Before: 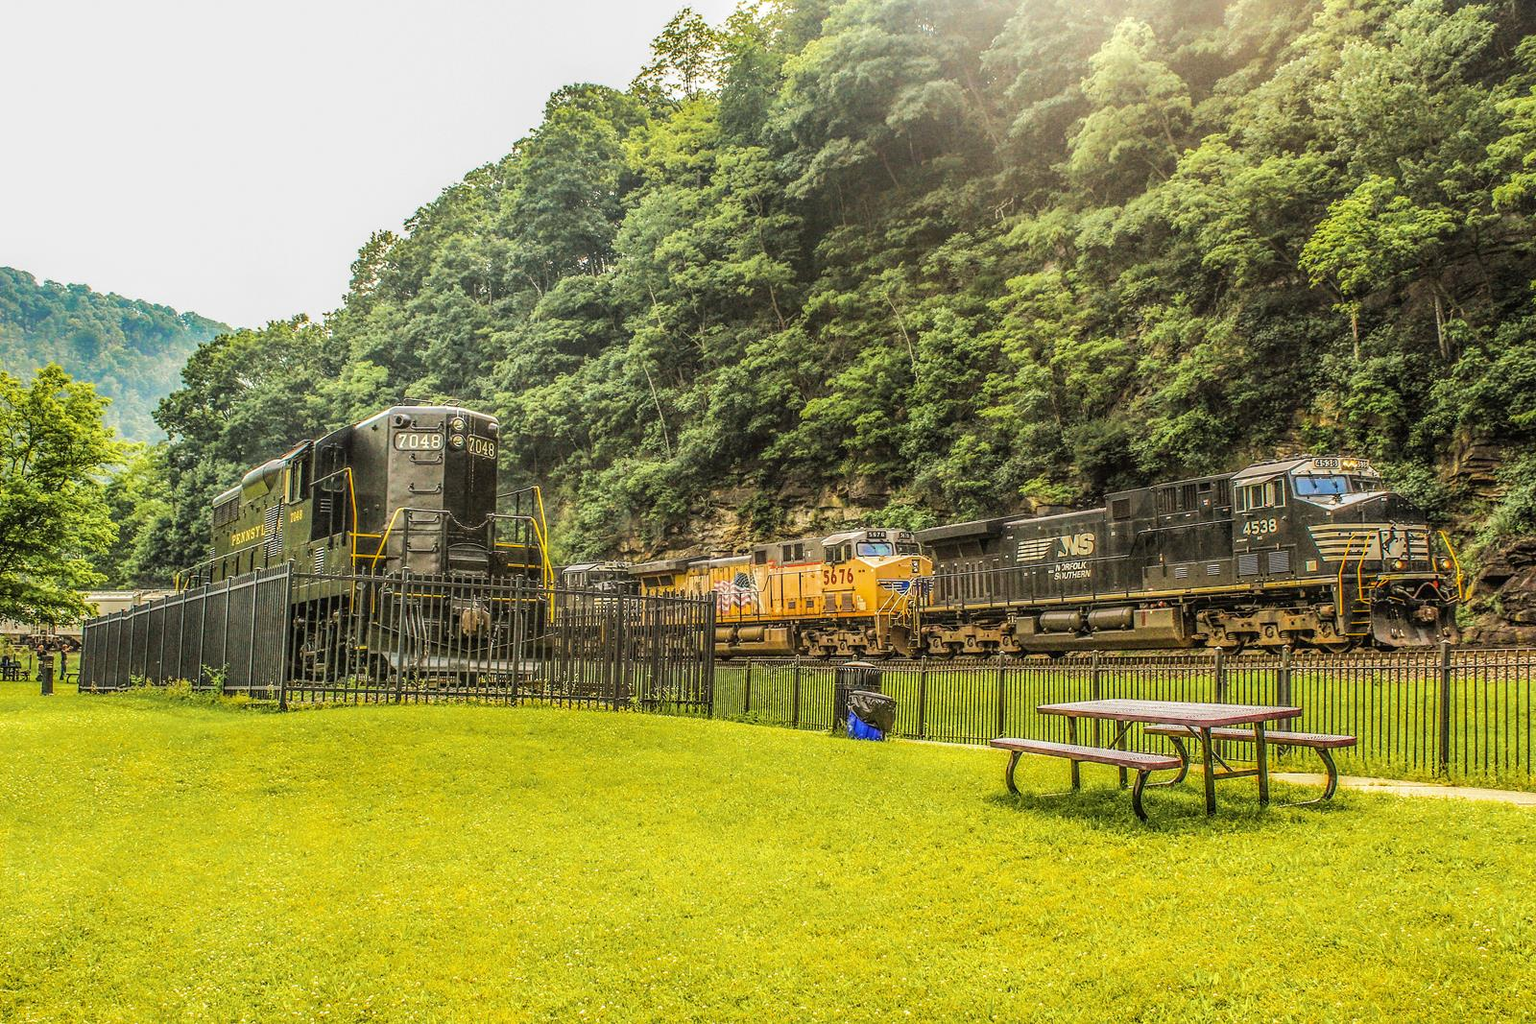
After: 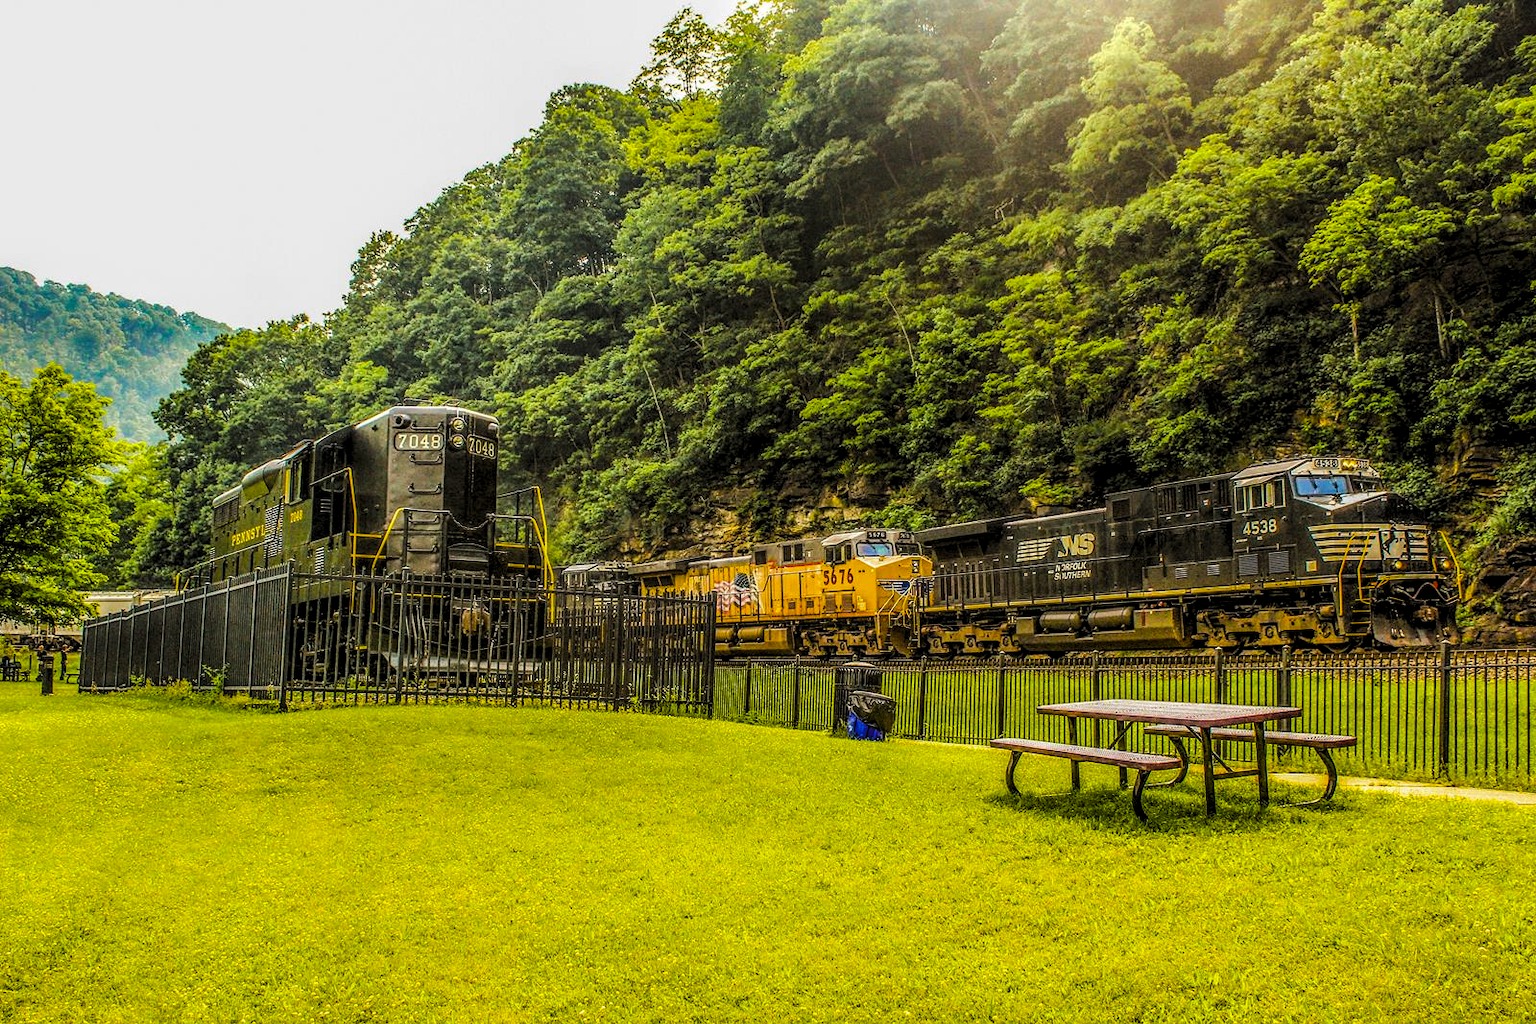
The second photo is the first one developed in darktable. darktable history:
levels: levels [0.116, 0.574, 1]
exposure: black level correction 0.001, exposure 0.014 EV, compensate highlight preservation false
color balance rgb: linear chroma grading › global chroma 15%, perceptual saturation grading › global saturation 30%
